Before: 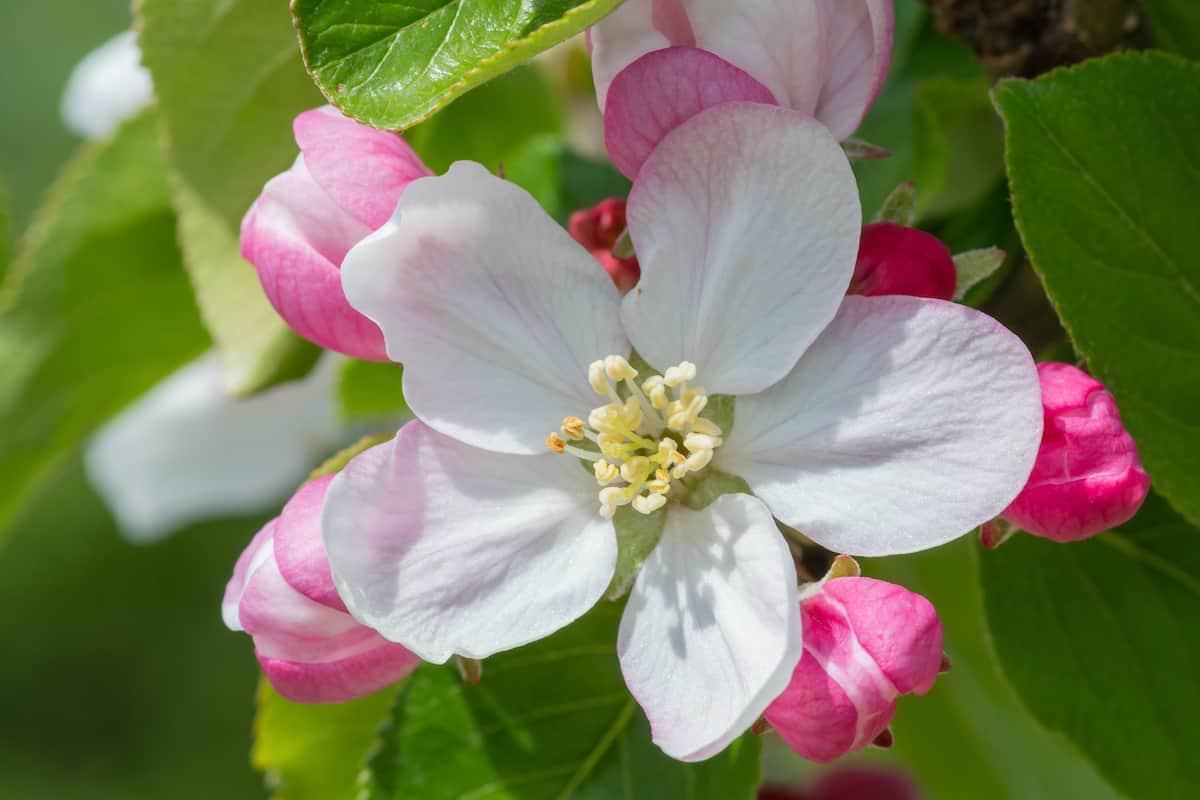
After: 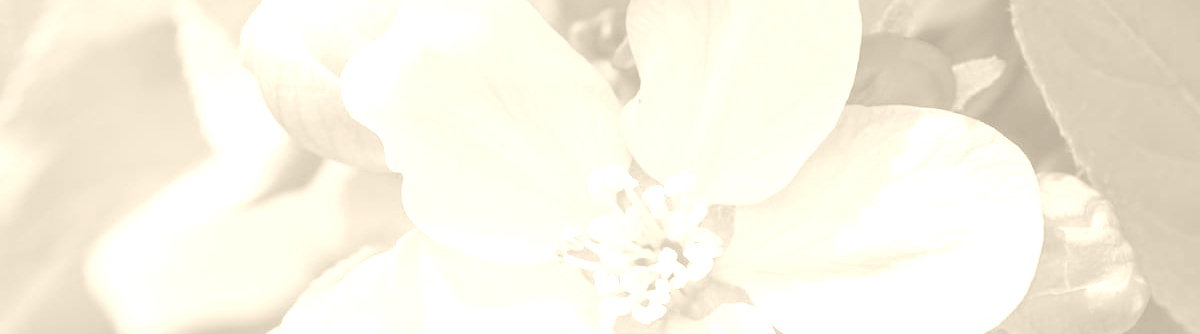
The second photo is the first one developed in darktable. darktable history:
colorize: hue 36°, saturation 71%, lightness 80.79%
crop and rotate: top 23.84%, bottom 34.294%
